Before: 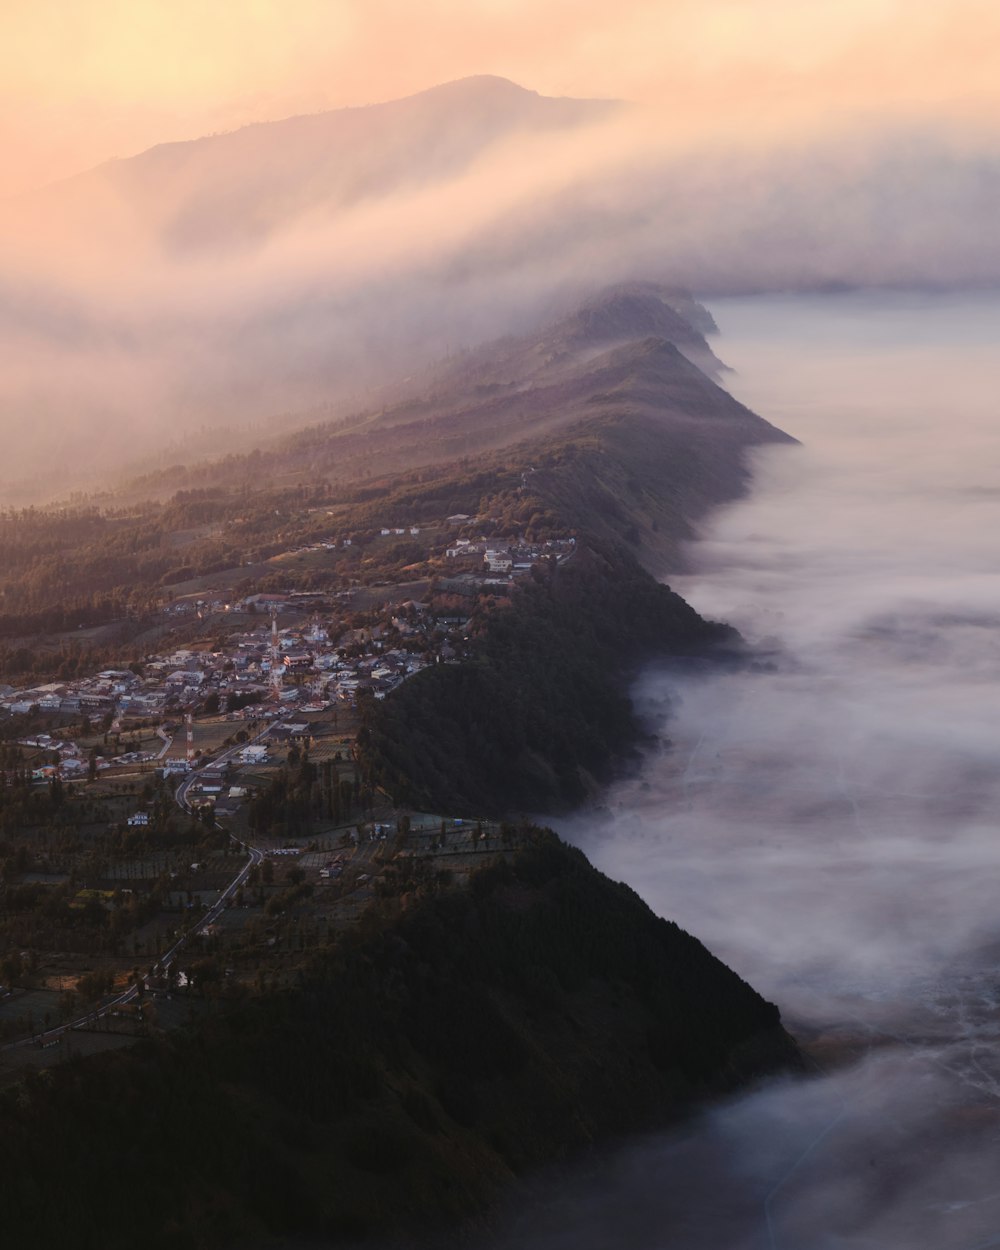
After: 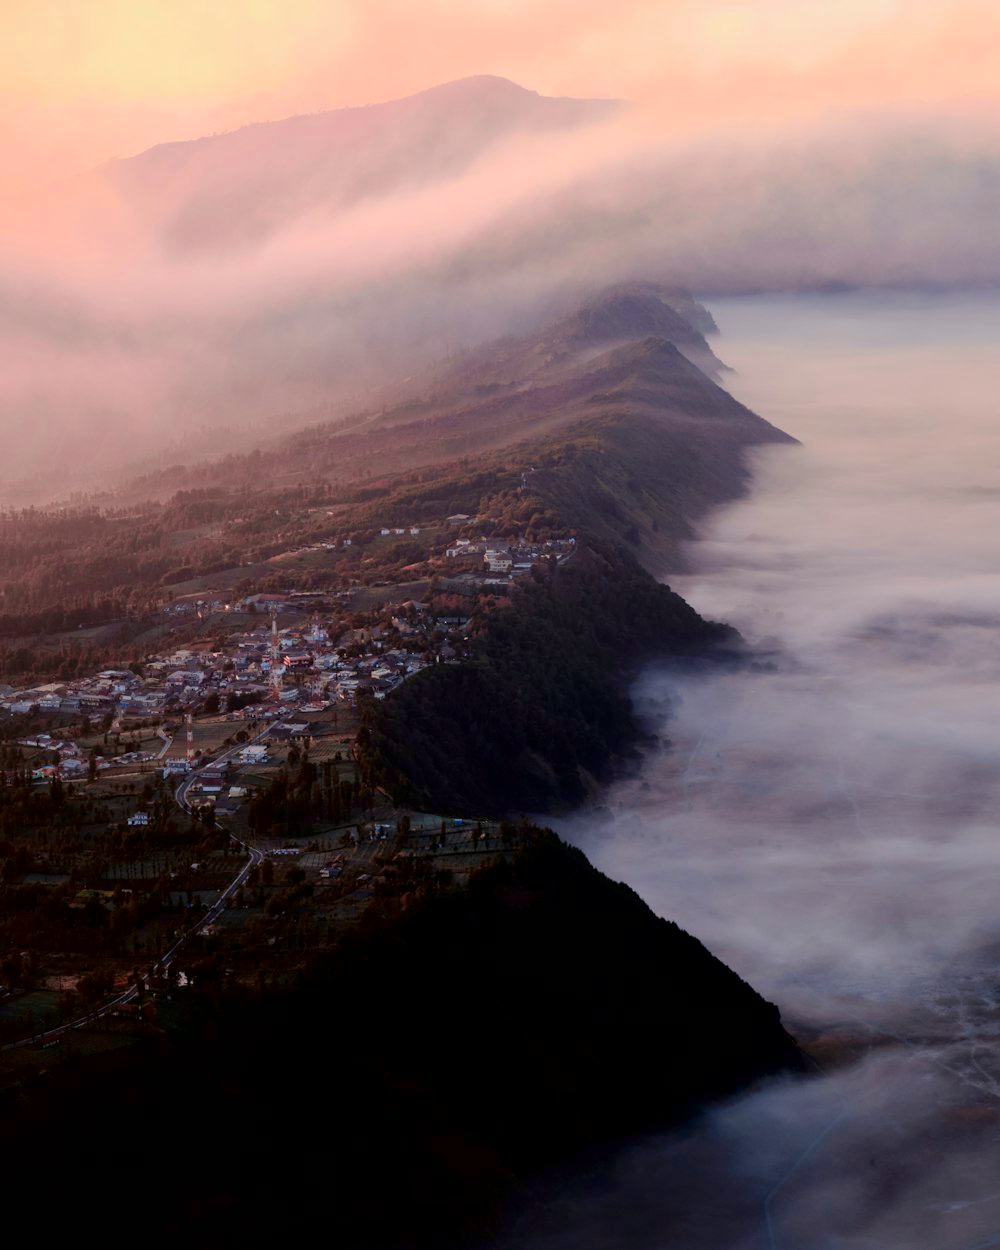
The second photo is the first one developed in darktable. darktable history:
exposure: black level correction 0.01, exposure 0.015 EV, compensate exposure bias true, compensate highlight preservation false
tone curve: curves: ch0 [(0, 0) (0.059, 0.027) (0.162, 0.125) (0.304, 0.279) (0.547, 0.532) (0.828, 0.815) (1, 0.983)]; ch1 [(0, 0) (0.23, 0.166) (0.34, 0.308) (0.371, 0.337) (0.429, 0.411) (0.477, 0.462) (0.499, 0.498) (0.529, 0.537) (0.559, 0.582) (0.743, 0.798) (1, 1)]; ch2 [(0, 0) (0.431, 0.414) (0.498, 0.503) (0.524, 0.528) (0.568, 0.546) (0.6, 0.597) (0.634, 0.645) (0.728, 0.742) (1, 1)], color space Lab, independent channels, preserve colors none
